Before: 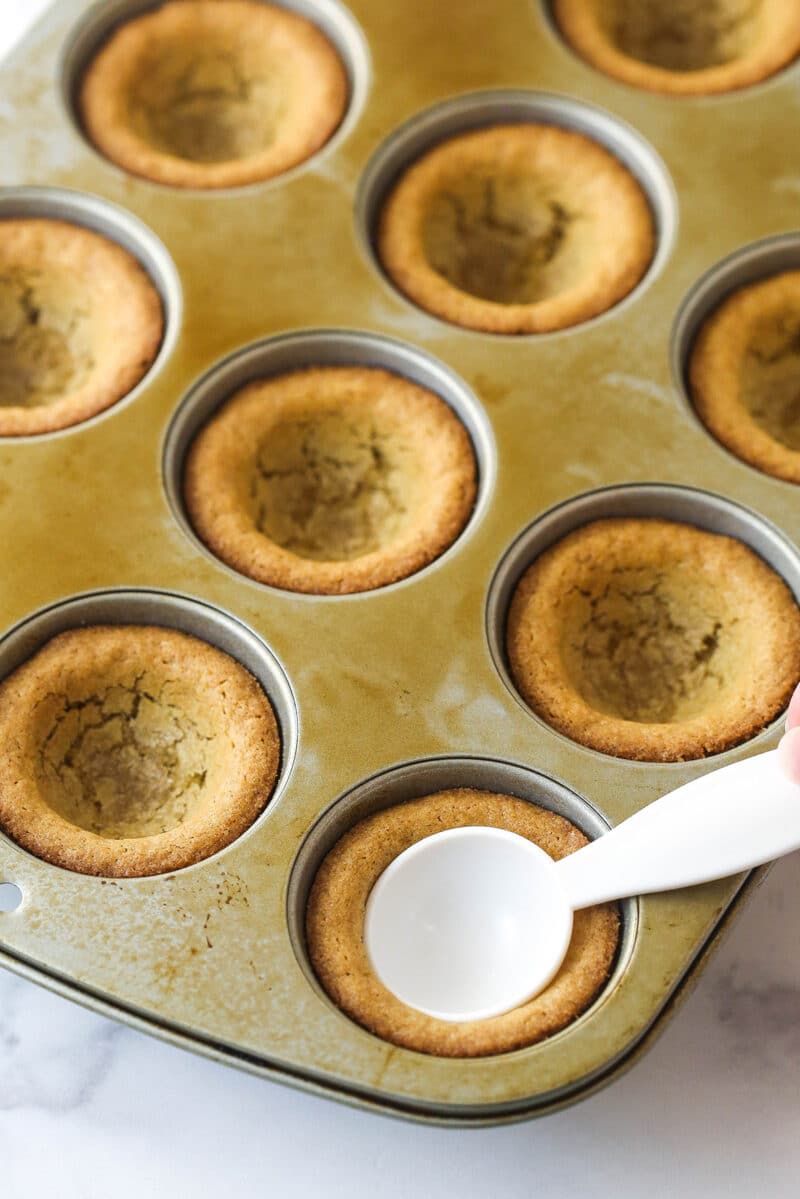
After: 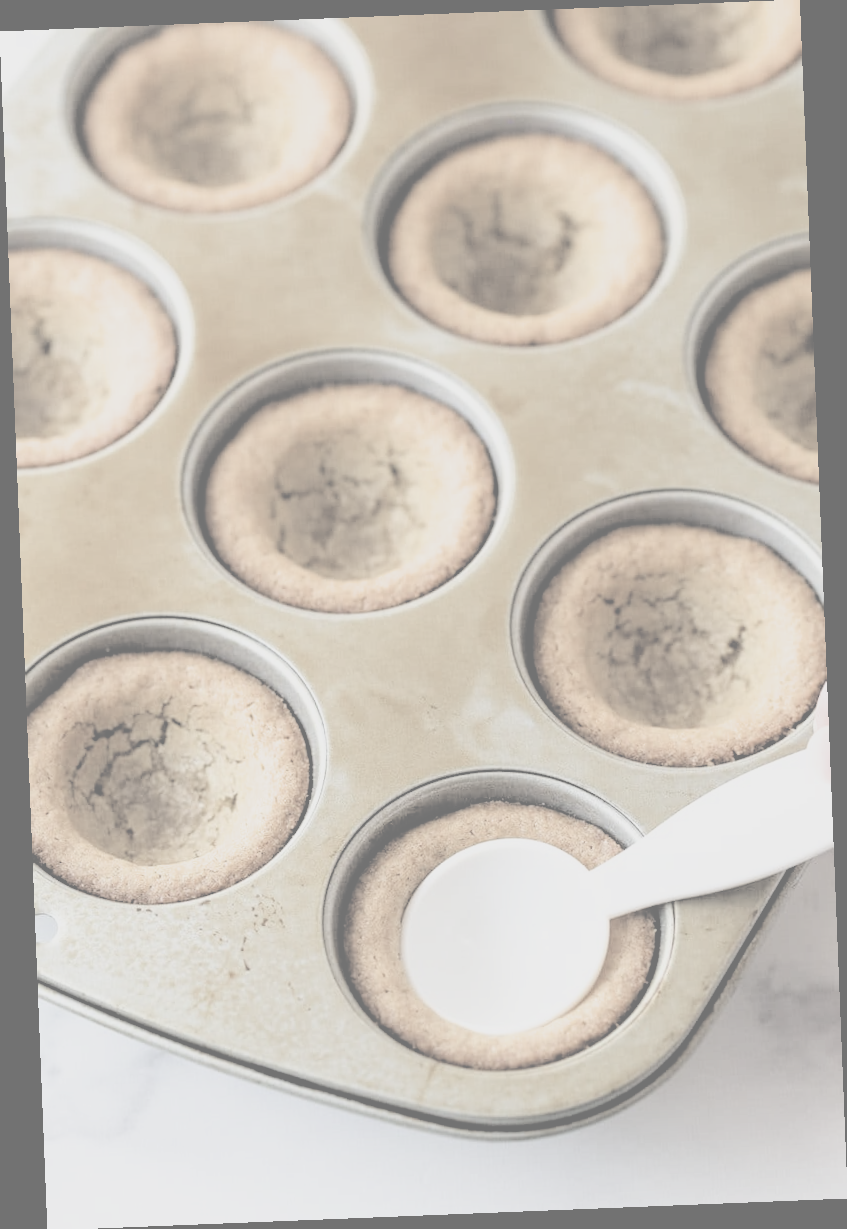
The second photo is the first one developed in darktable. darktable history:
contrast brightness saturation: contrast -0.32, brightness 0.75, saturation -0.78
rotate and perspective: rotation -2.29°, automatic cropping off
filmic rgb: black relative exposure -3.64 EV, white relative exposure 2.44 EV, hardness 3.29
